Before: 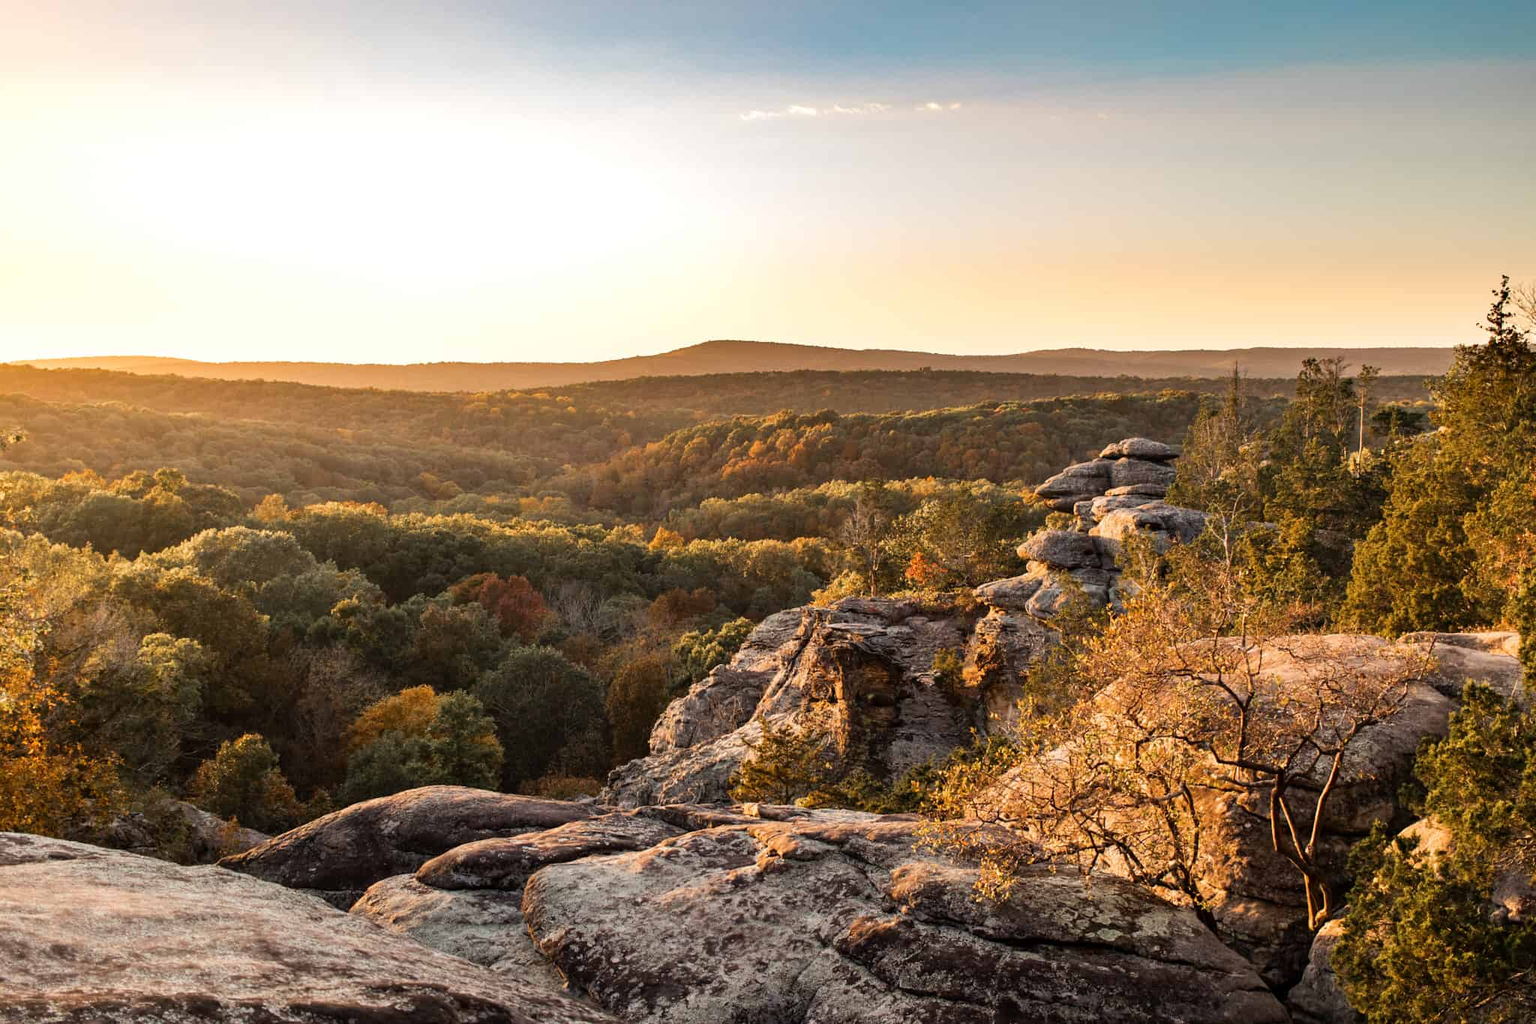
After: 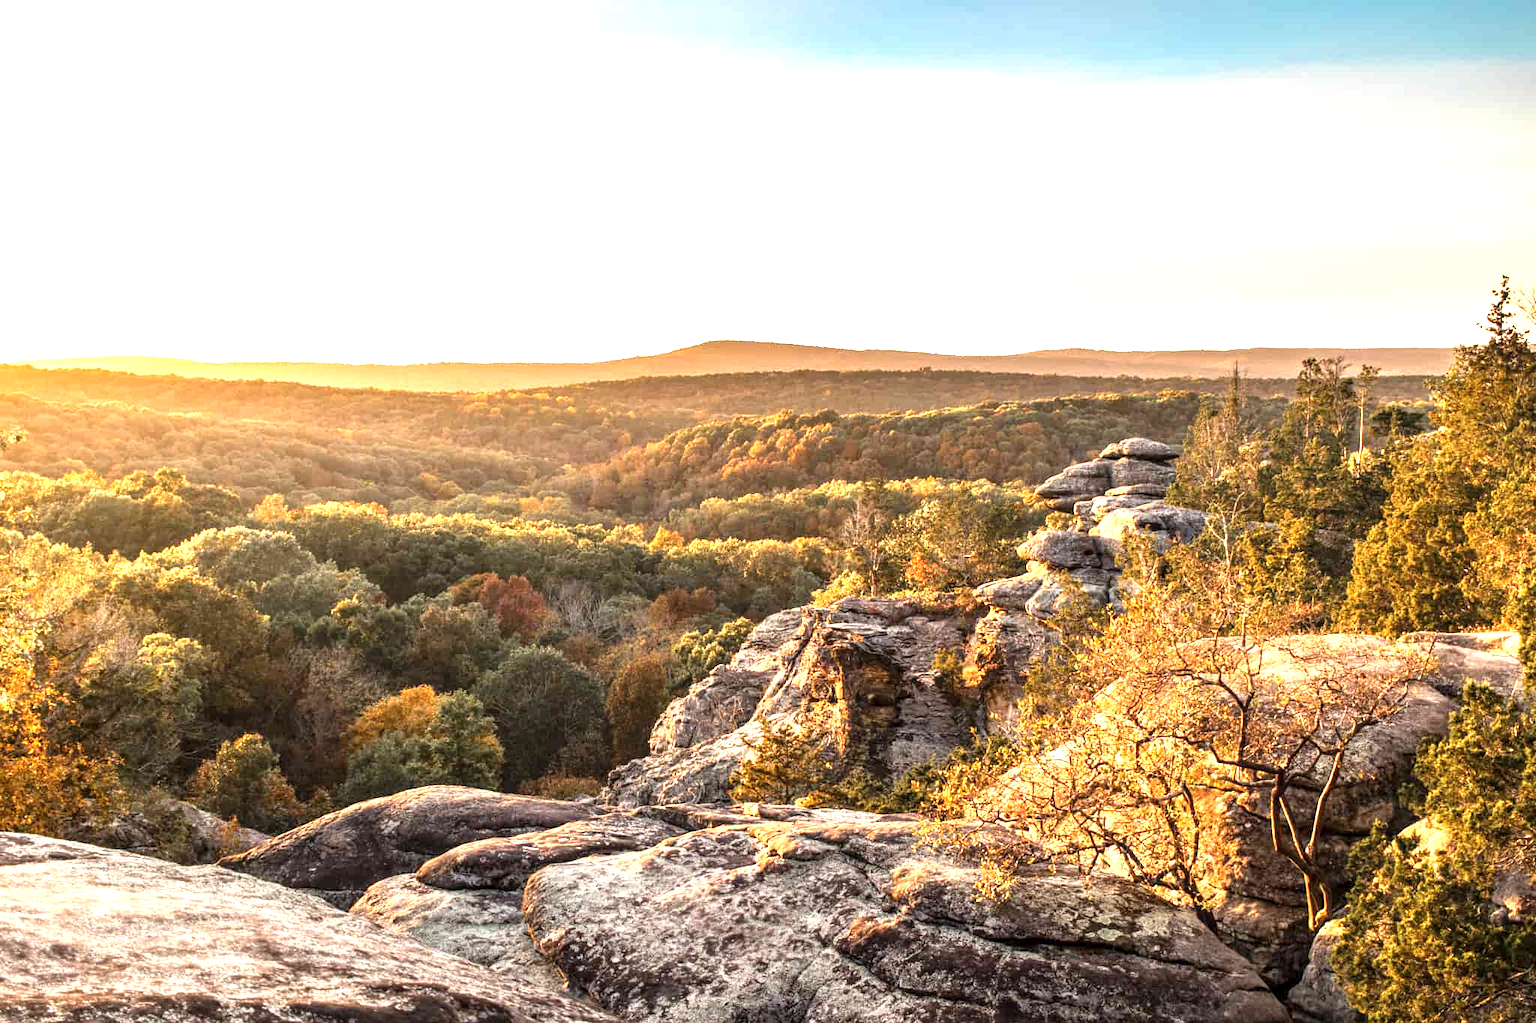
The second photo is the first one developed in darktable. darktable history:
exposure: black level correction 0, exposure 1.196 EV, compensate highlight preservation false
local contrast: on, module defaults
